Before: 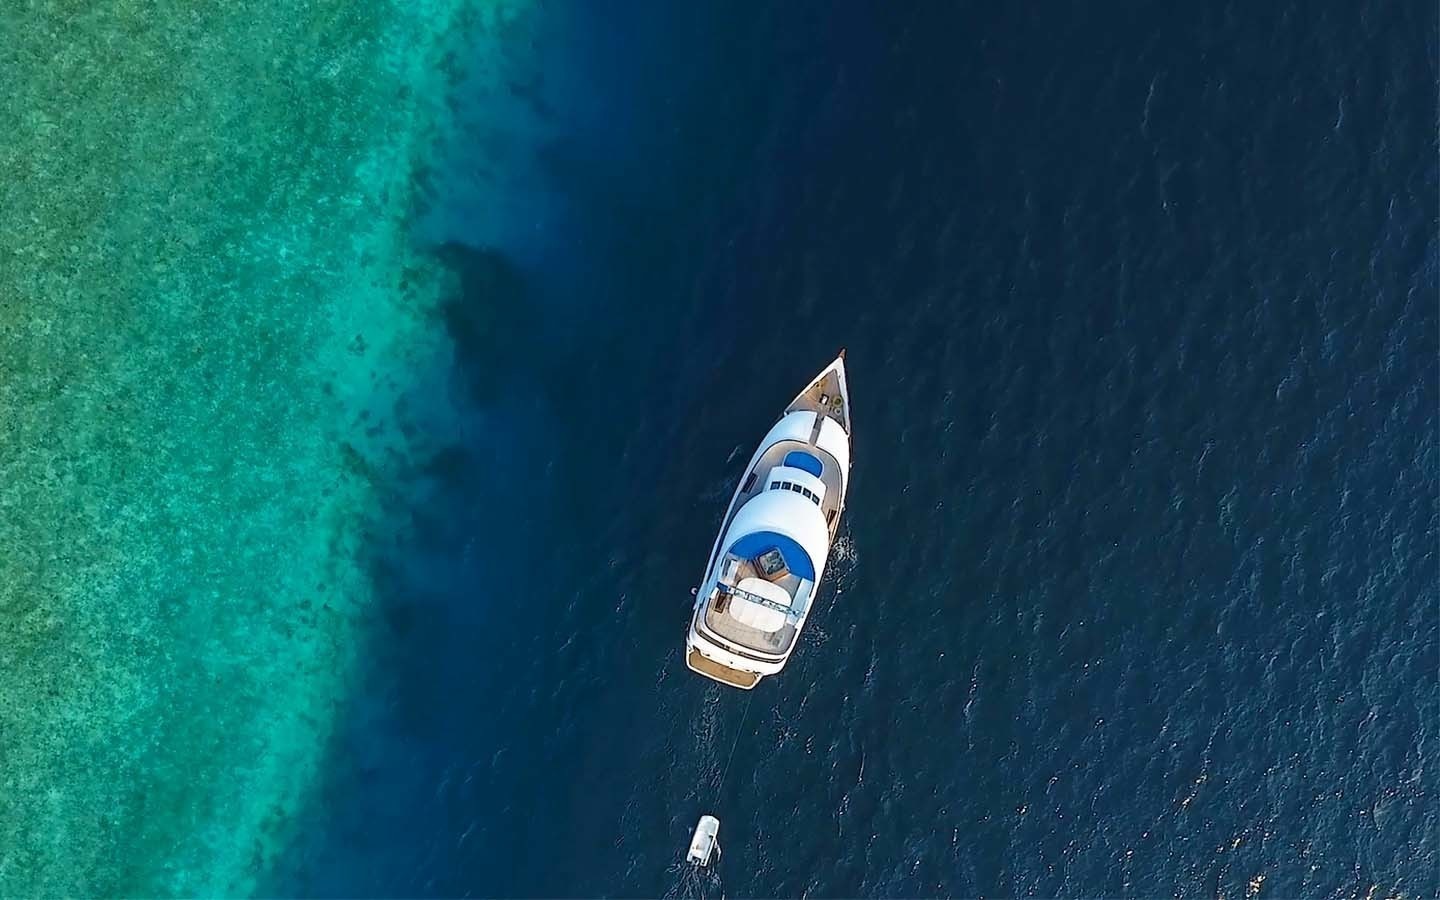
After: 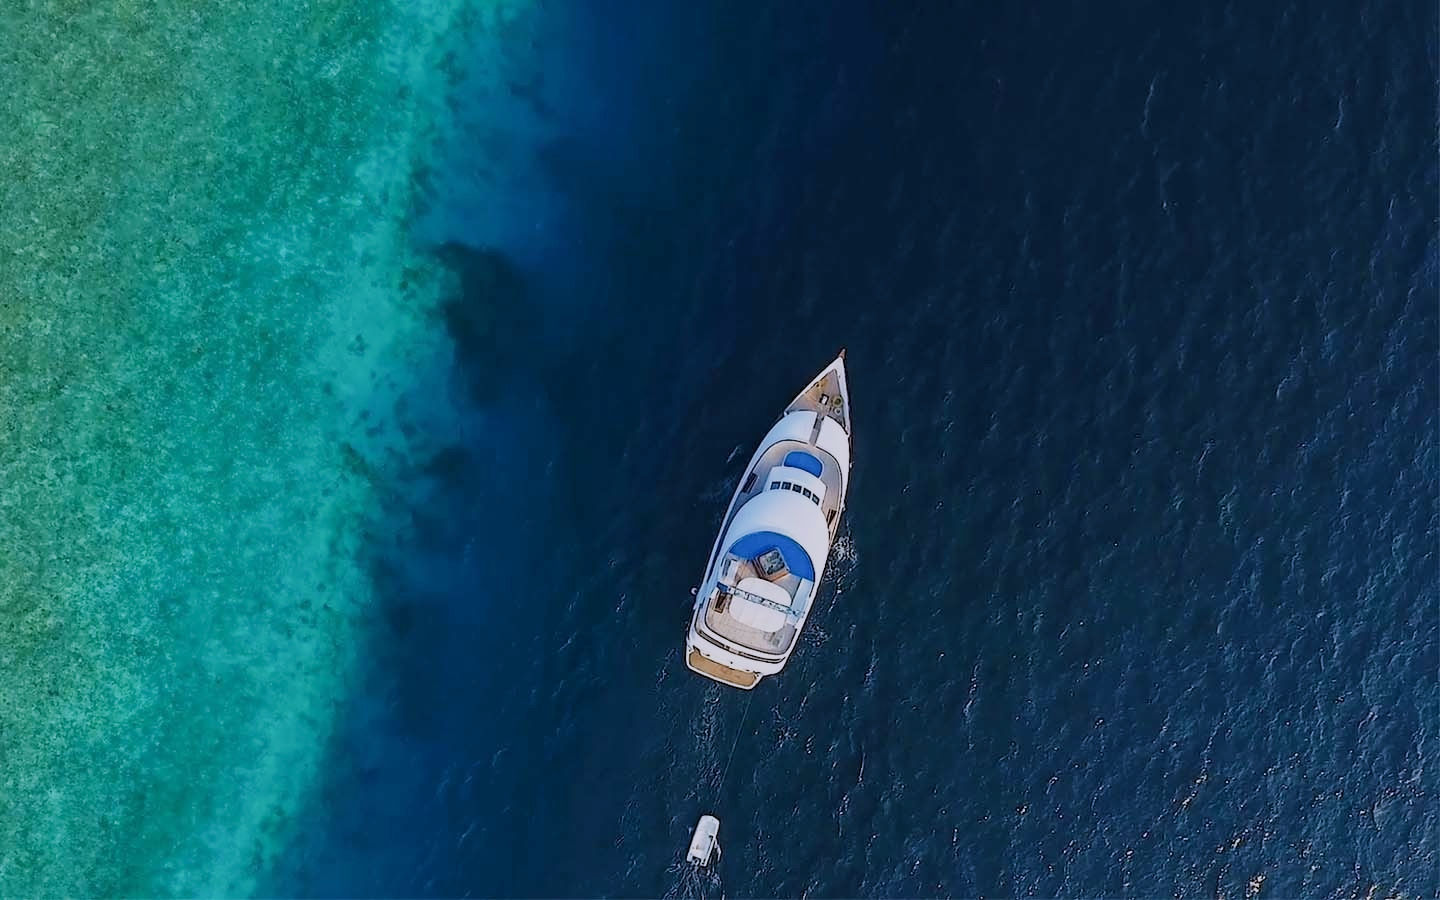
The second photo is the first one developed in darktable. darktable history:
white balance: red 1.004, blue 1.096
filmic rgb: black relative exposure -7.65 EV, white relative exposure 4.56 EV, hardness 3.61
